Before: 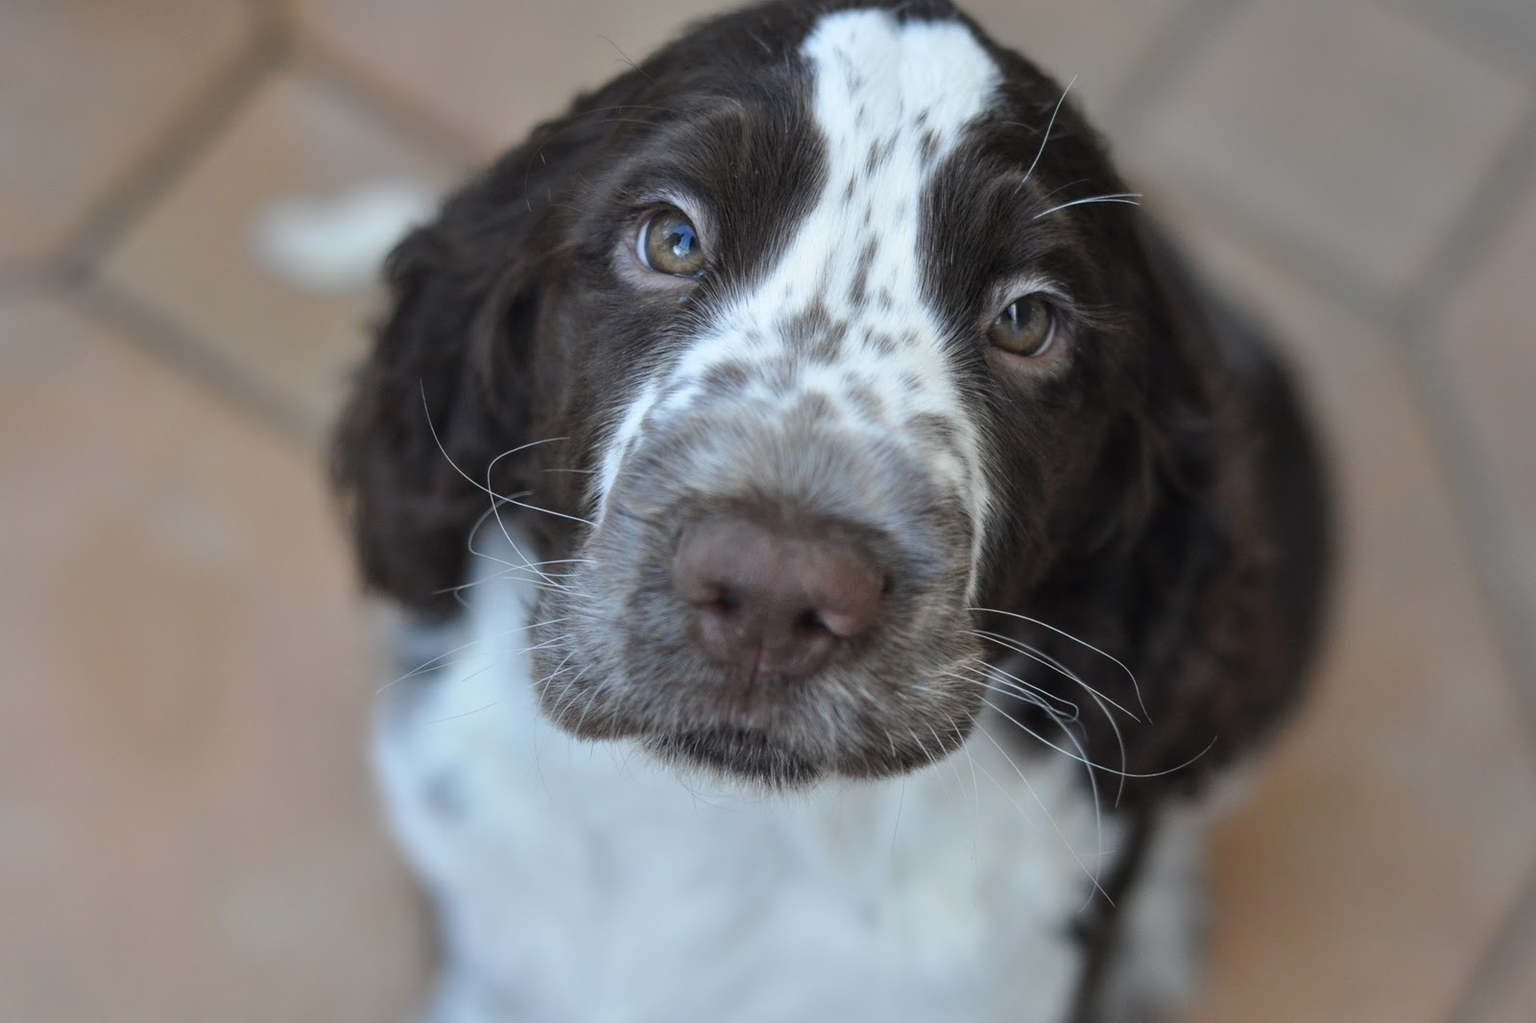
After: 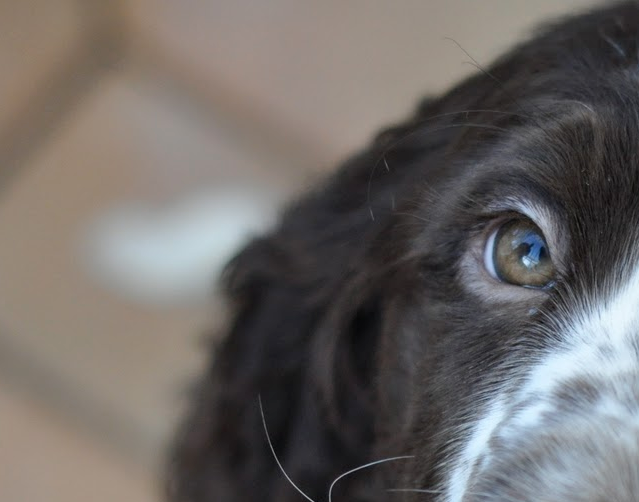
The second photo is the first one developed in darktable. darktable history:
crop and rotate: left 11.249%, top 0.06%, right 48.771%, bottom 52.845%
